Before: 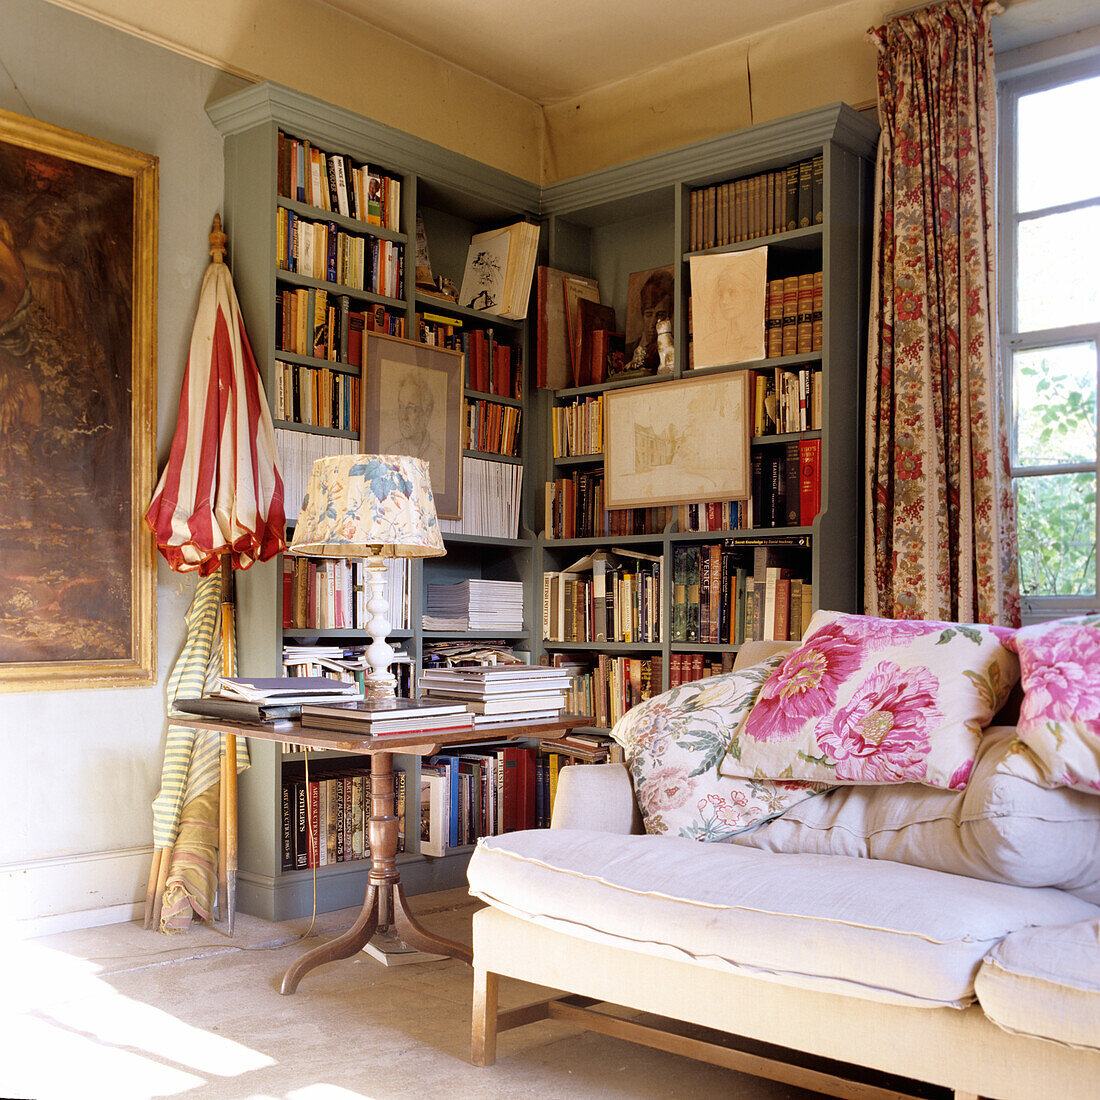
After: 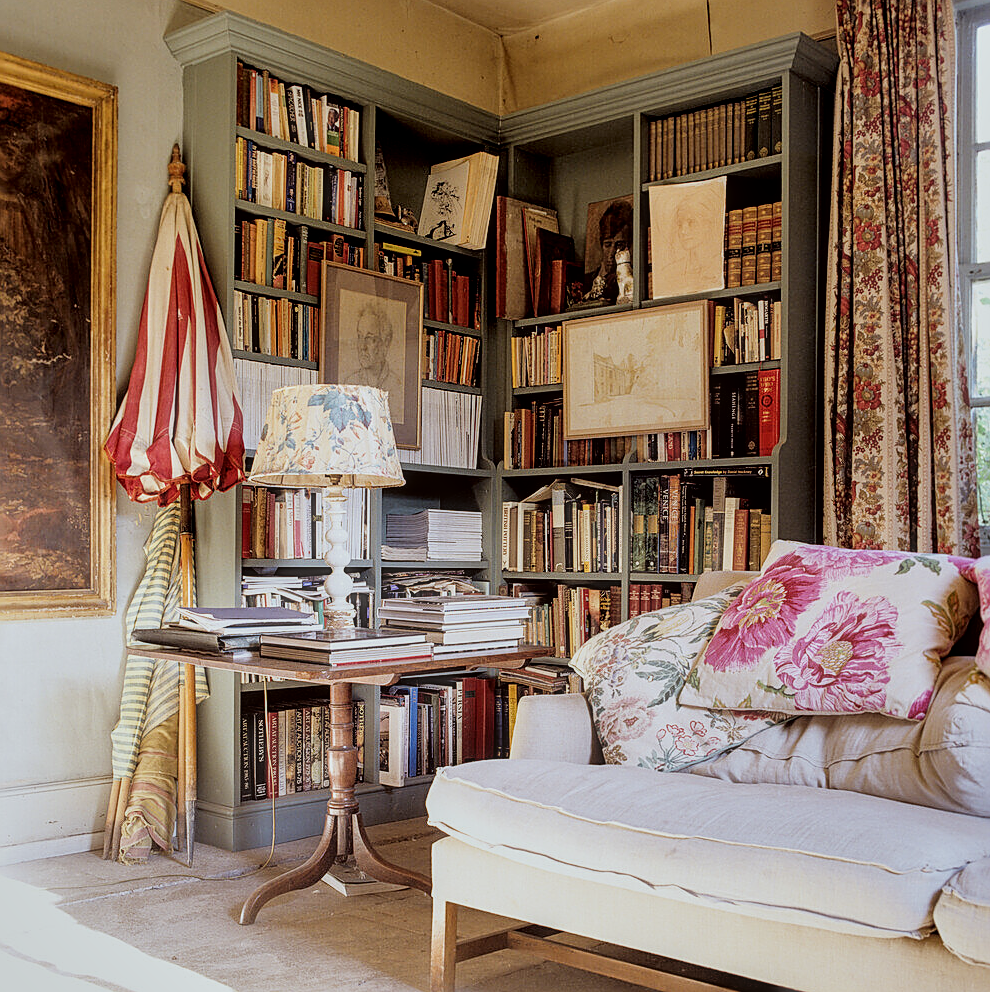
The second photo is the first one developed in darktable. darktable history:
haze removal: strength -0.098, compatibility mode true, adaptive false
crop: left 3.767%, top 6.432%, right 6.176%, bottom 3.326%
color correction: highlights a* -2.94, highlights b* -1.96, shadows a* 2.09, shadows b* 2.66
filmic rgb: black relative exposure -7.65 EV, white relative exposure 3.97 EV, threshold 5.99 EV, hardness 4.02, contrast 1.098, highlights saturation mix -28.63%, enable highlight reconstruction true
sharpen: on, module defaults
exposure: black level correction 0.001, compensate highlight preservation false
local contrast: on, module defaults
shadows and highlights: soften with gaussian
